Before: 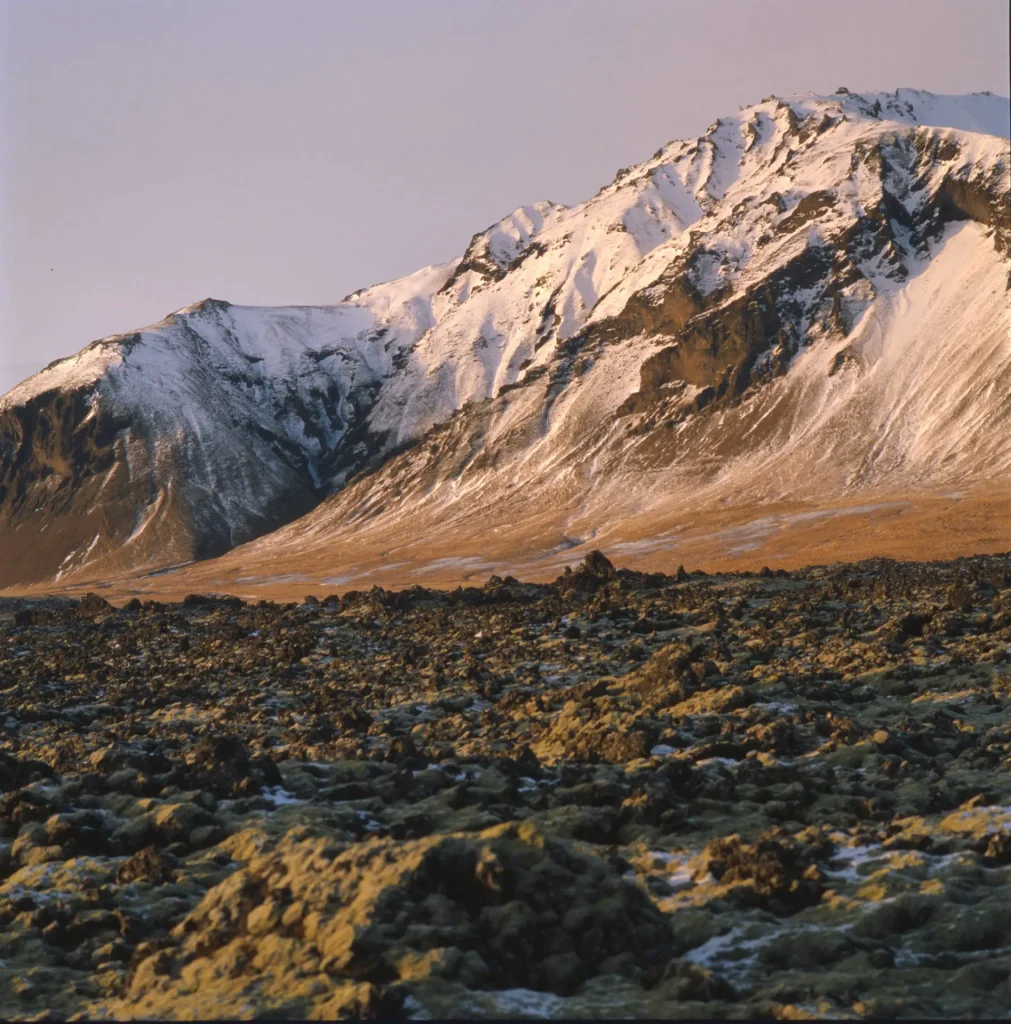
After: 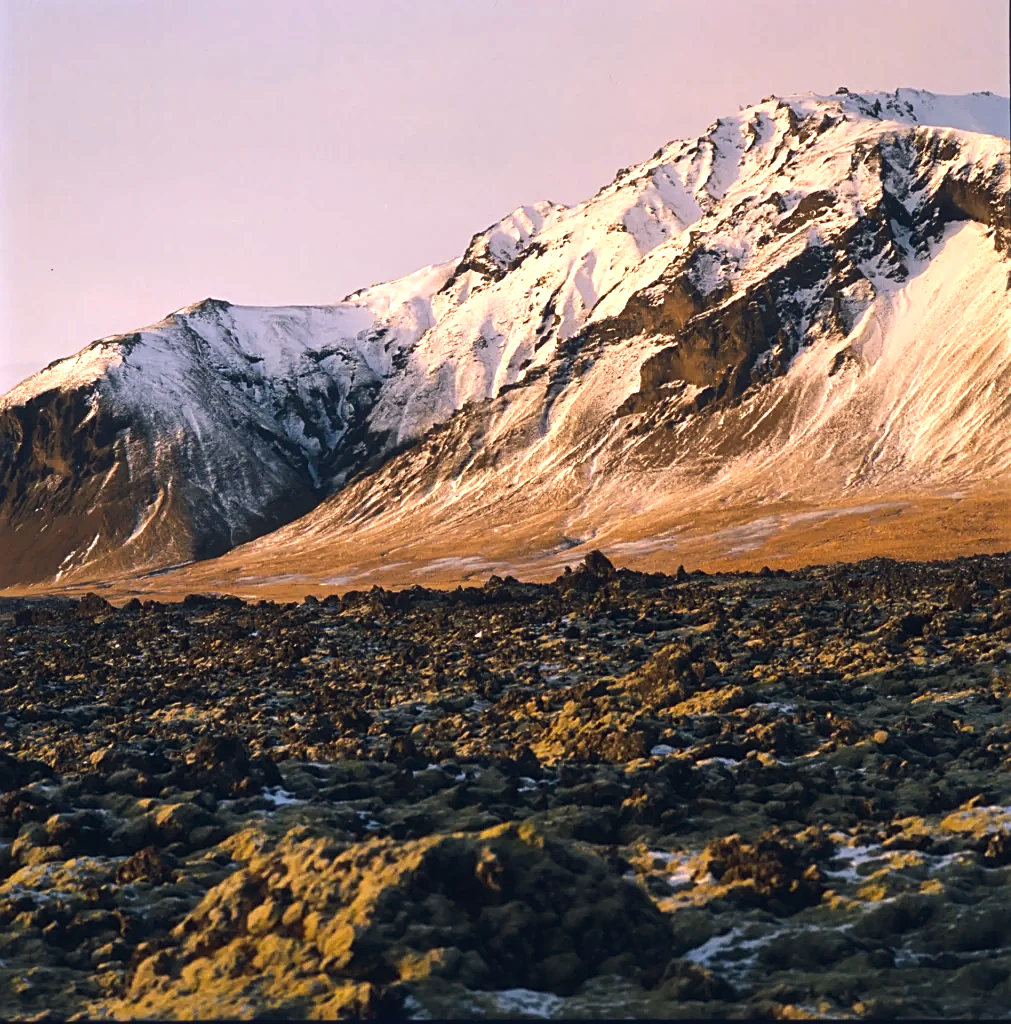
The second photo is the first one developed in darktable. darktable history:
color balance rgb: shadows lift › hue 87.51°, highlights gain › chroma 1.62%, highlights gain › hue 55.1°, global offset › chroma 0.06%, global offset › hue 253.66°, linear chroma grading › global chroma 0.5%, perceptual saturation grading › global saturation 16.38%
sharpen: on, module defaults
tone equalizer: -8 EV -0.75 EV, -7 EV -0.7 EV, -6 EV -0.6 EV, -5 EV -0.4 EV, -3 EV 0.4 EV, -2 EV 0.6 EV, -1 EV 0.7 EV, +0 EV 0.75 EV, edges refinement/feathering 500, mask exposure compensation -1.57 EV, preserve details no
